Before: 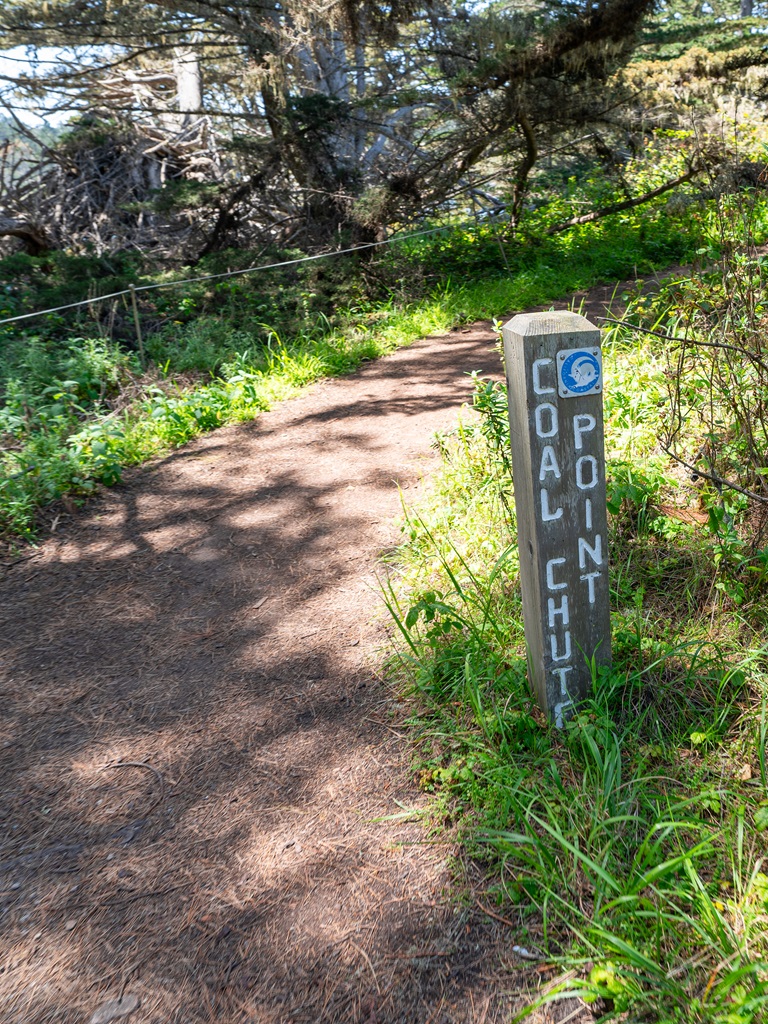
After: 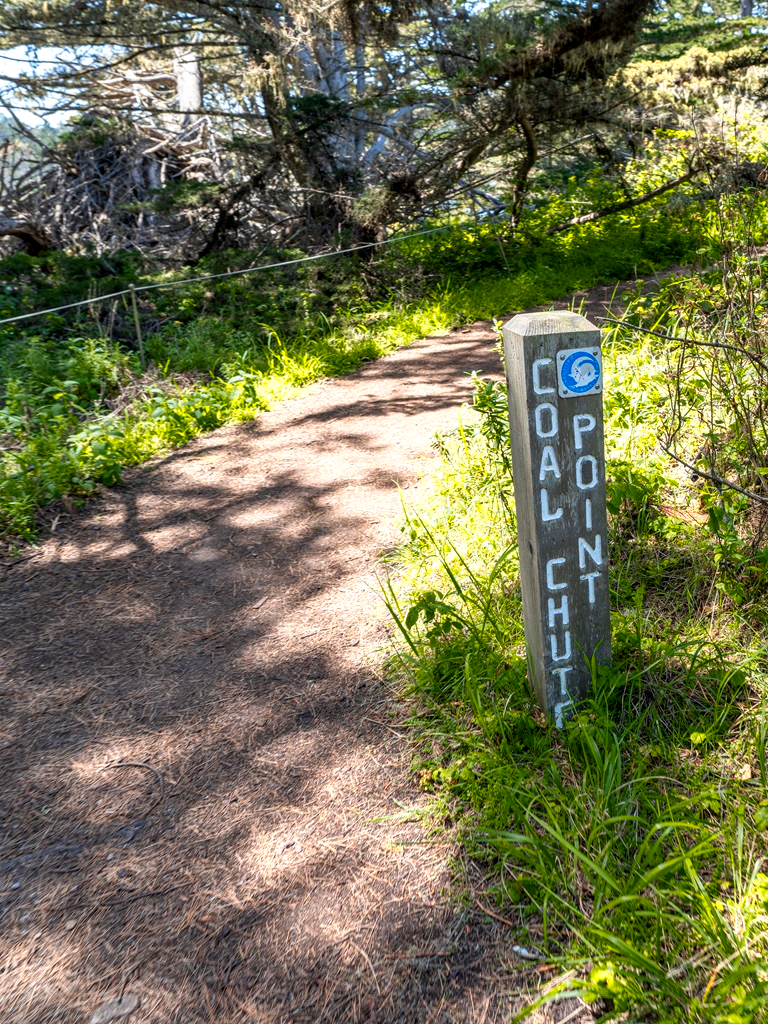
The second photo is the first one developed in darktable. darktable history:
color zones: curves: ch0 [(0.099, 0.624) (0.257, 0.596) (0.384, 0.376) (0.529, 0.492) (0.697, 0.564) (0.768, 0.532) (0.908, 0.644)]; ch1 [(0.112, 0.564) (0.254, 0.612) (0.432, 0.676) (0.592, 0.456) (0.743, 0.684) (0.888, 0.536)]; ch2 [(0.25, 0.5) (0.469, 0.36) (0.75, 0.5)]
local contrast: on, module defaults
